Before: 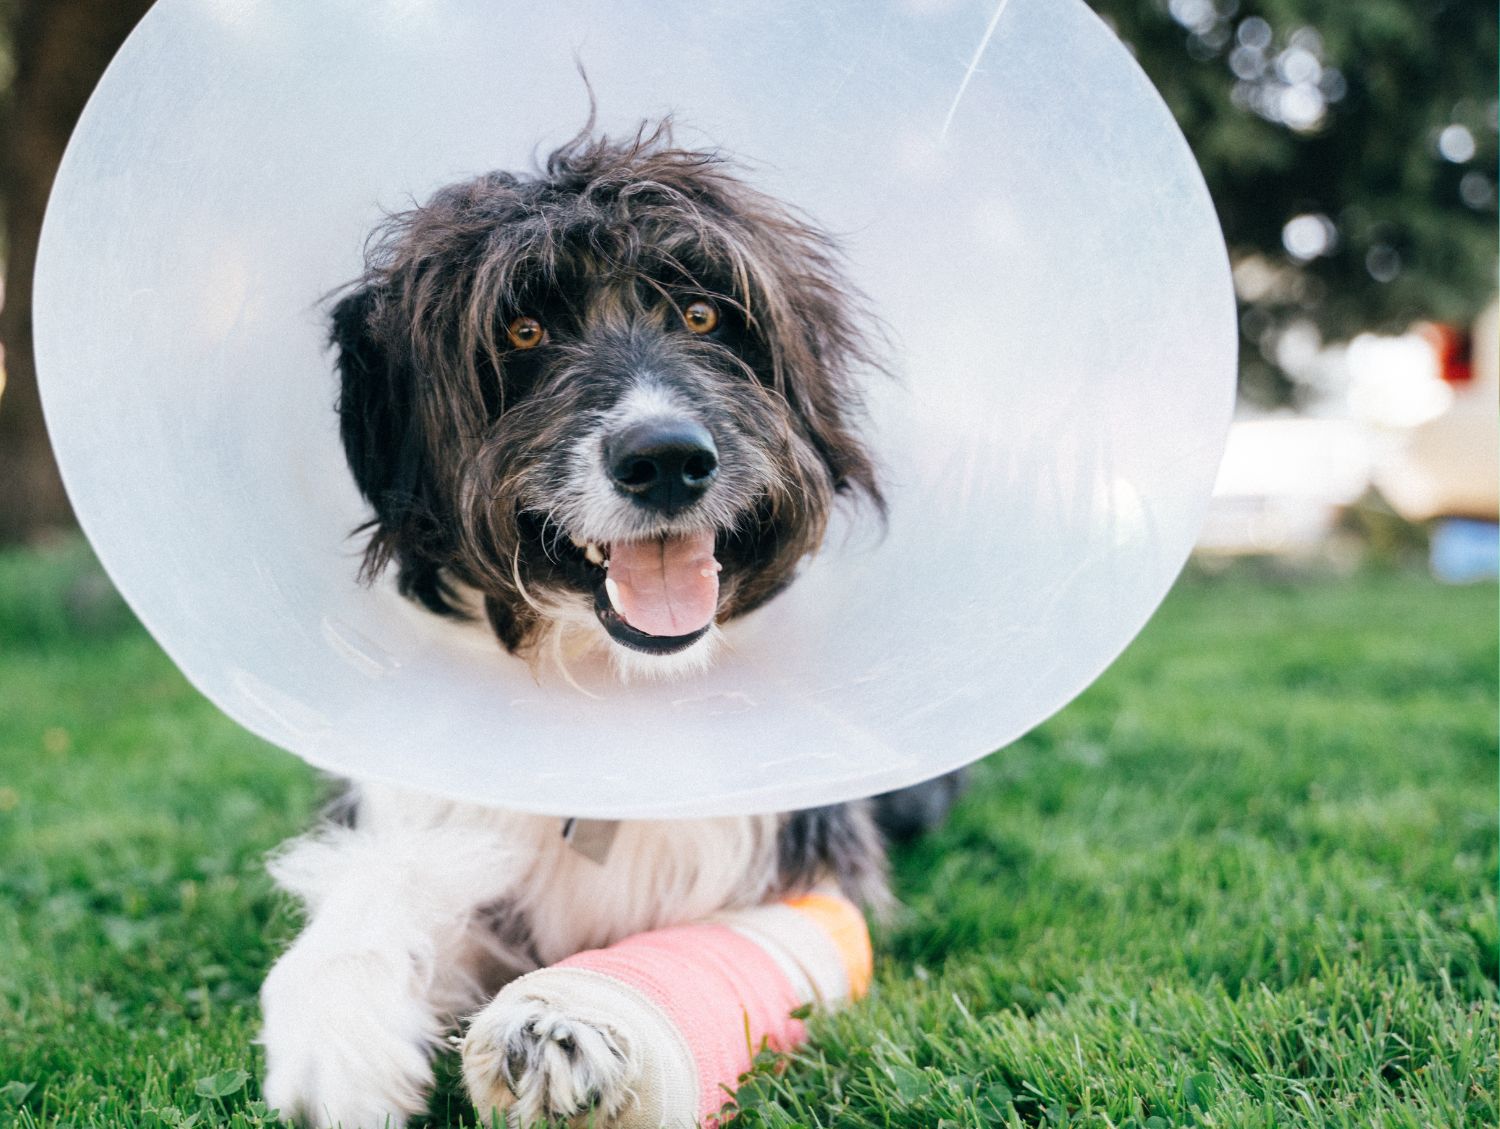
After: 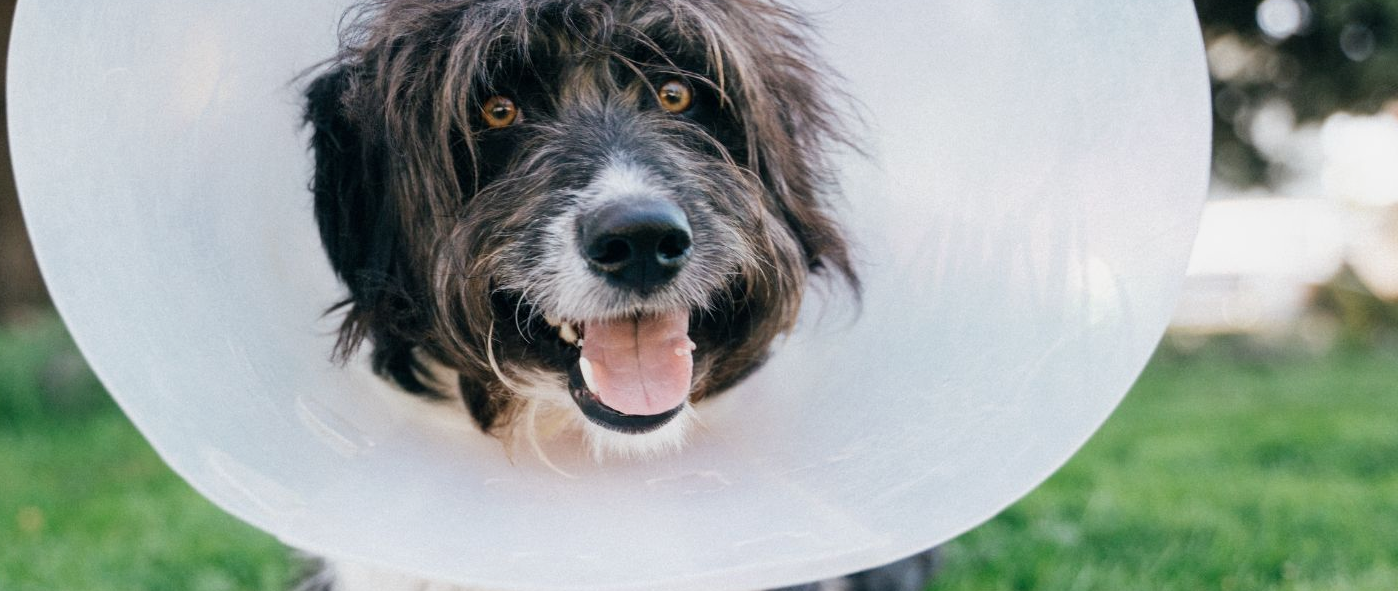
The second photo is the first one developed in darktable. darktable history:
crop: left 1.765%, top 19.64%, right 5.007%, bottom 27.927%
exposure: exposure -0.153 EV, compensate highlight preservation false
